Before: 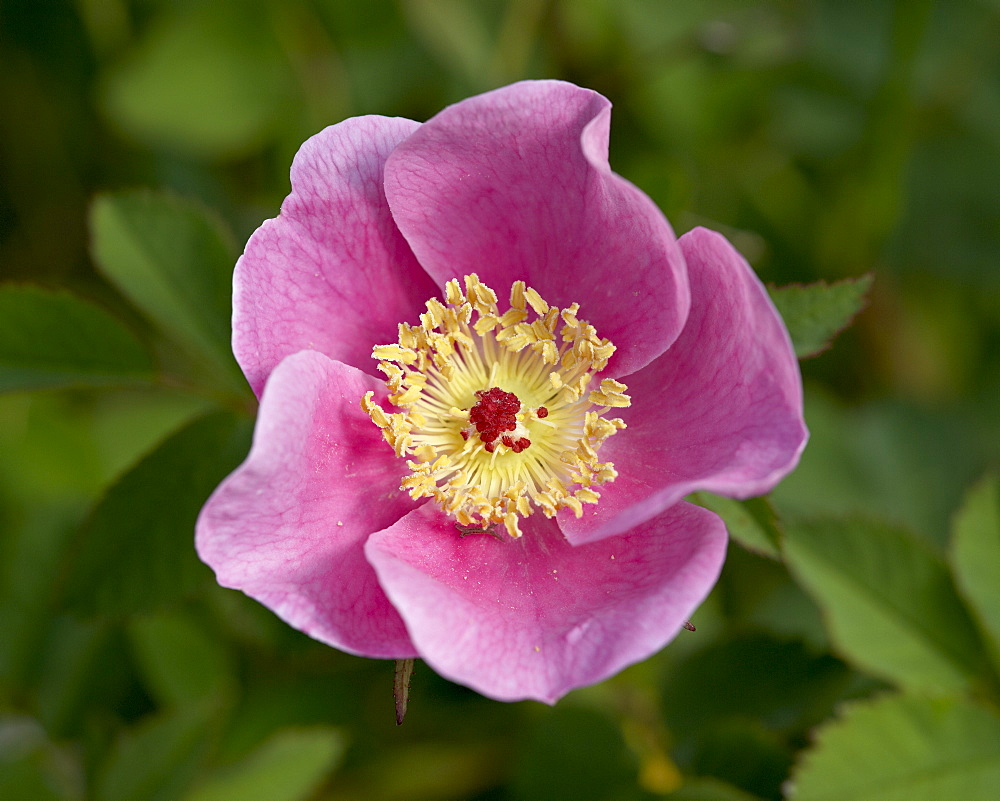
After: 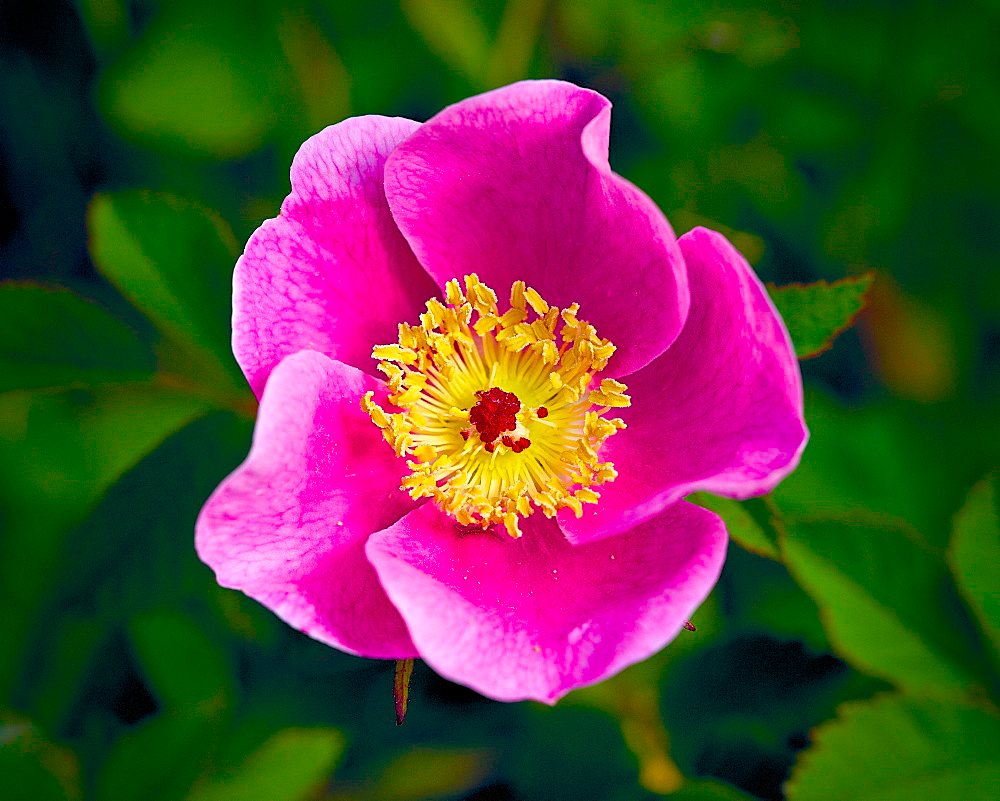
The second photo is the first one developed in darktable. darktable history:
sharpen: radius 1.002
vignetting: fall-off start 64.51%, saturation 0.371, width/height ratio 0.887, dithering 8-bit output
shadows and highlights: shadows 37.29, highlights -26.96, soften with gaussian
color balance rgb: global offset › luminance -0.28%, global offset › chroma 0.307%, global offset › hue 259.93°, linear chroma grading › shadows 10.327%, linear chroma grading › highlights 11.112%, linear chroma grading › global chroma 15.643%, linear chroma grading › mid-tones 14.804%, perceptual saturation grading › global saturation 35.062%, perceptual saturation grading › highlights -24.937%, perceptual saturation grading › shadows 50.236%, global vibrance 39.341%
